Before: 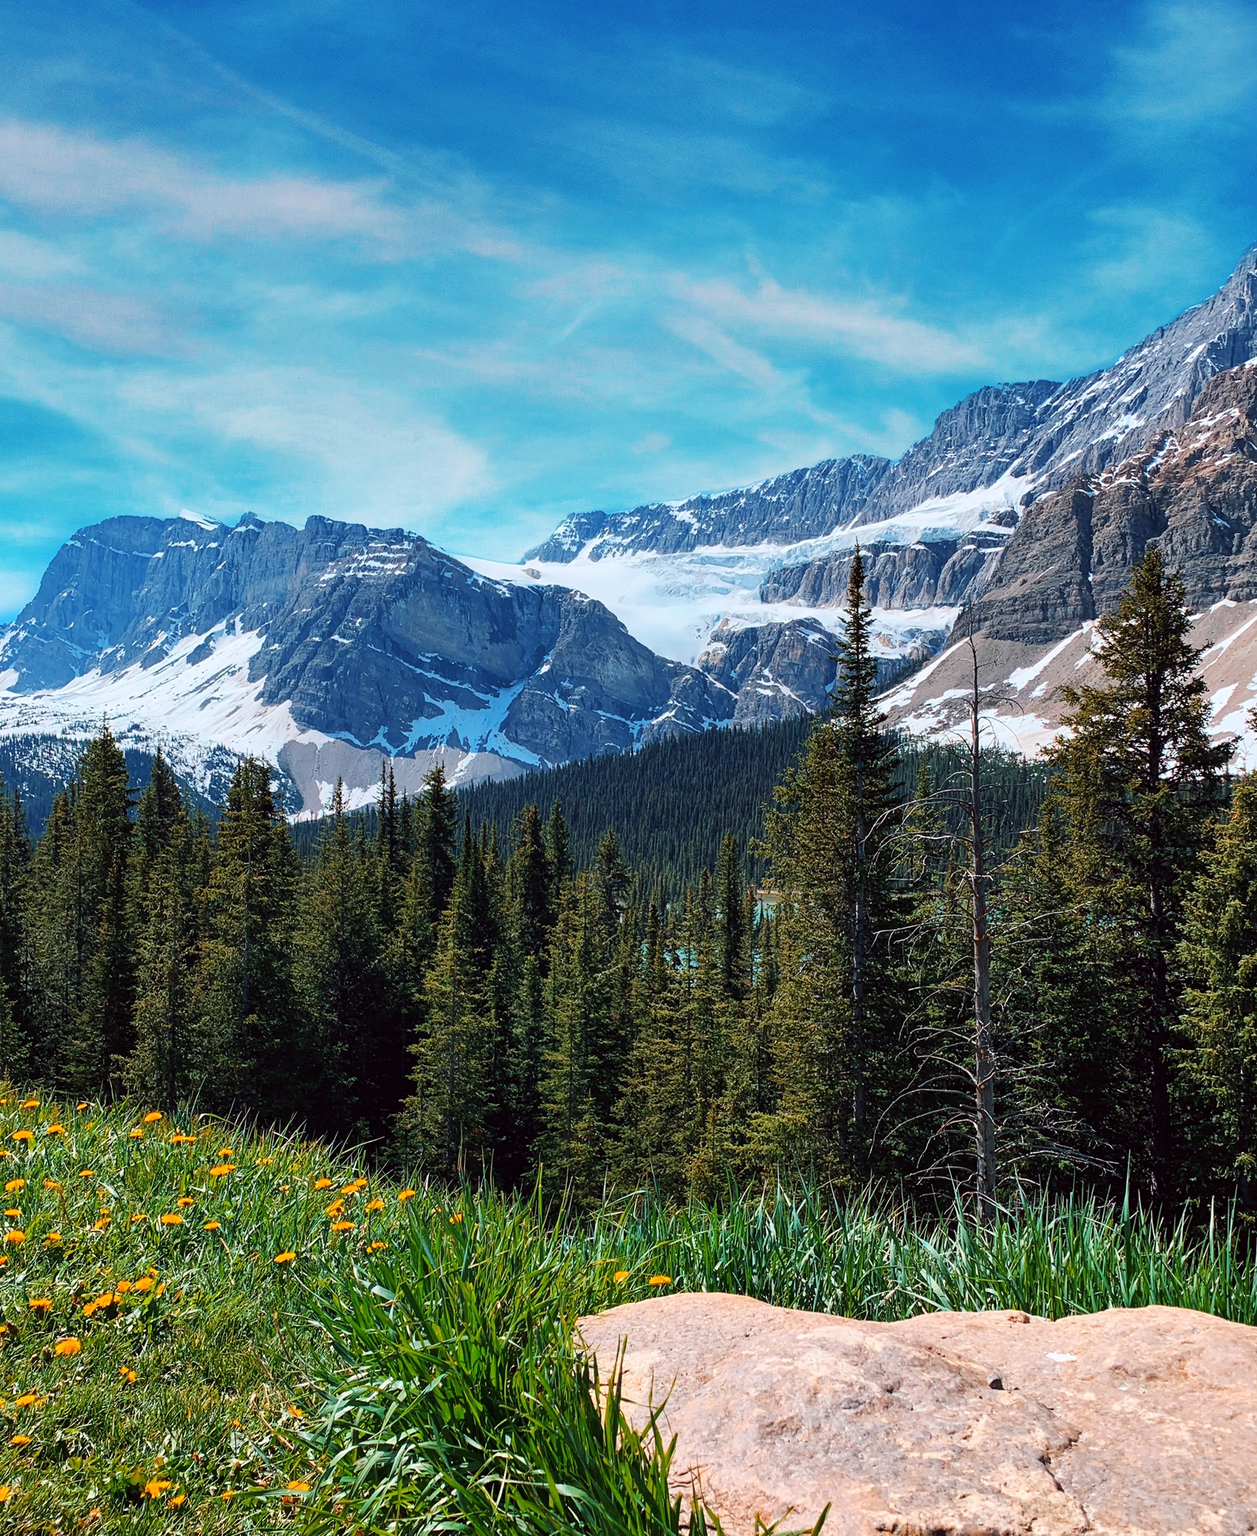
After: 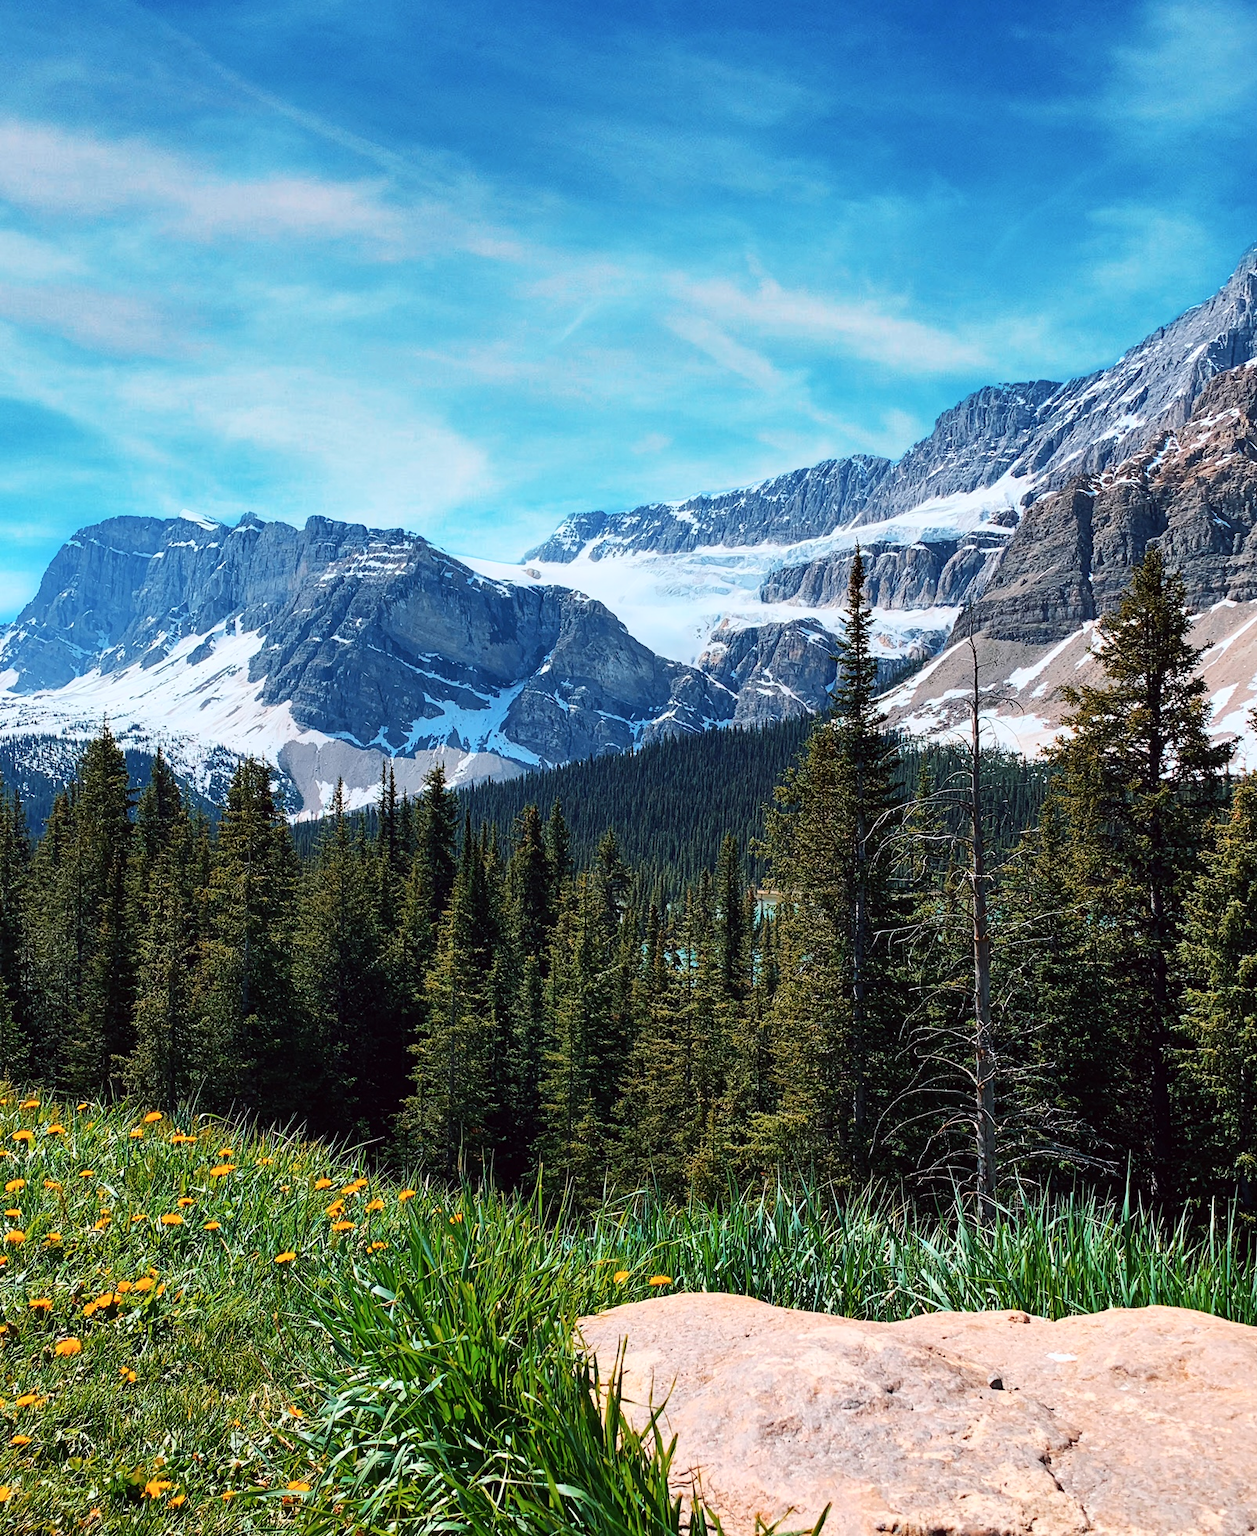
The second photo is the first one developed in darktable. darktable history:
contrast brightness saturation: contrast 0.155, brightness 0.046
